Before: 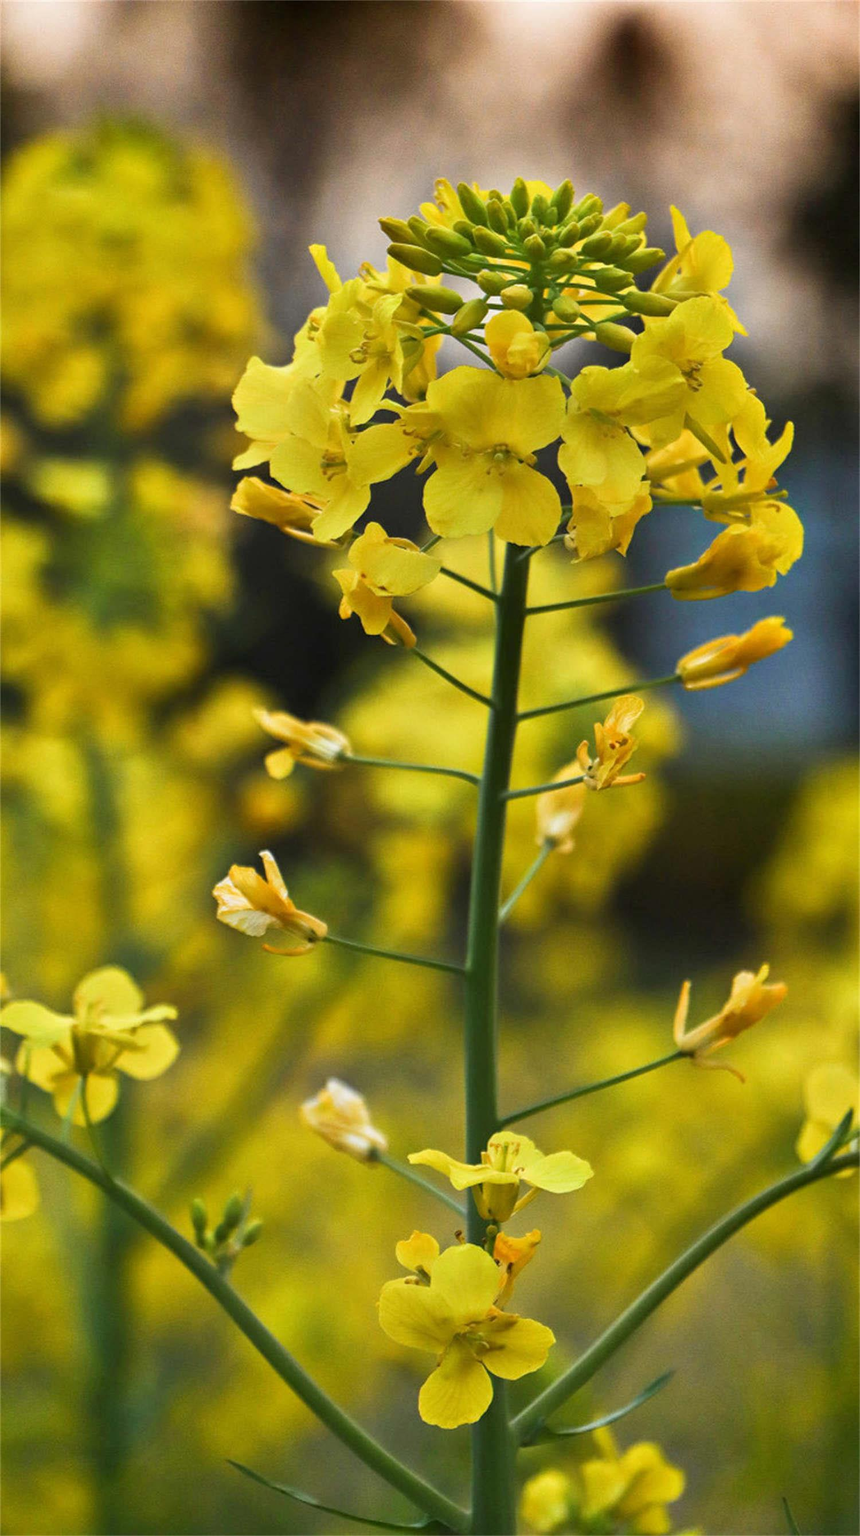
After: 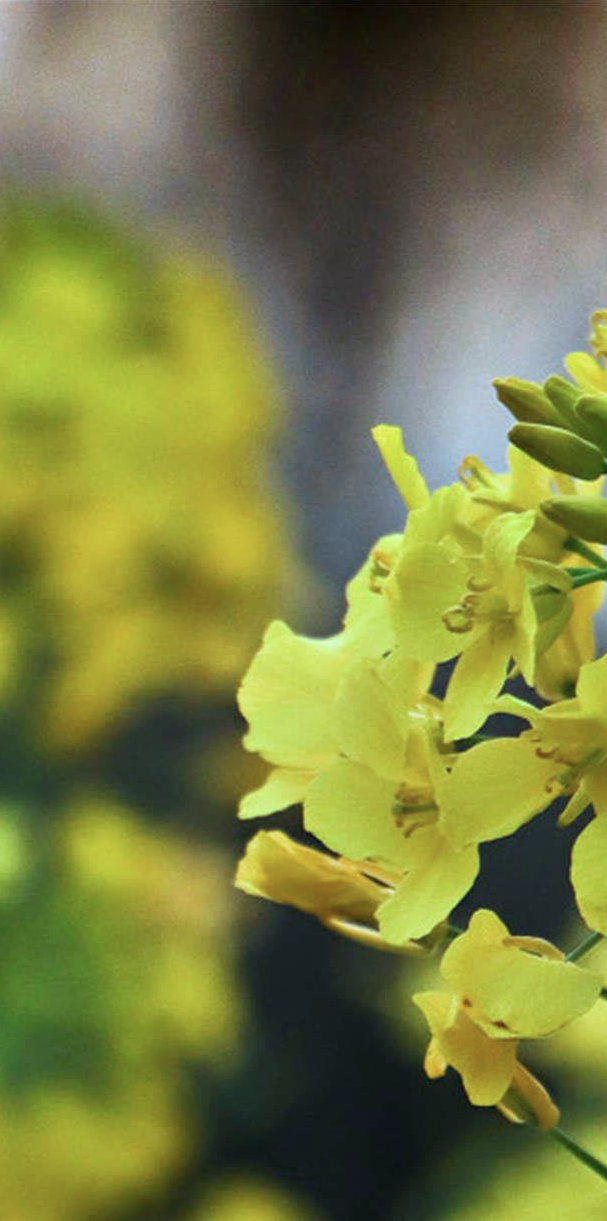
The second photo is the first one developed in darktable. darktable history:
tone equalizer: smoothing diameter 24.9%, edges refinement/feathering 6.3, preserve details guided filter
color calibration: gray › normalize channels true, x 0.396, y 0.386, temperature 3703.51 K, gamut compression 0.013
crop and rotate: left 11.193%, top 0.066%, right 48.298%, bottom 54.322%
